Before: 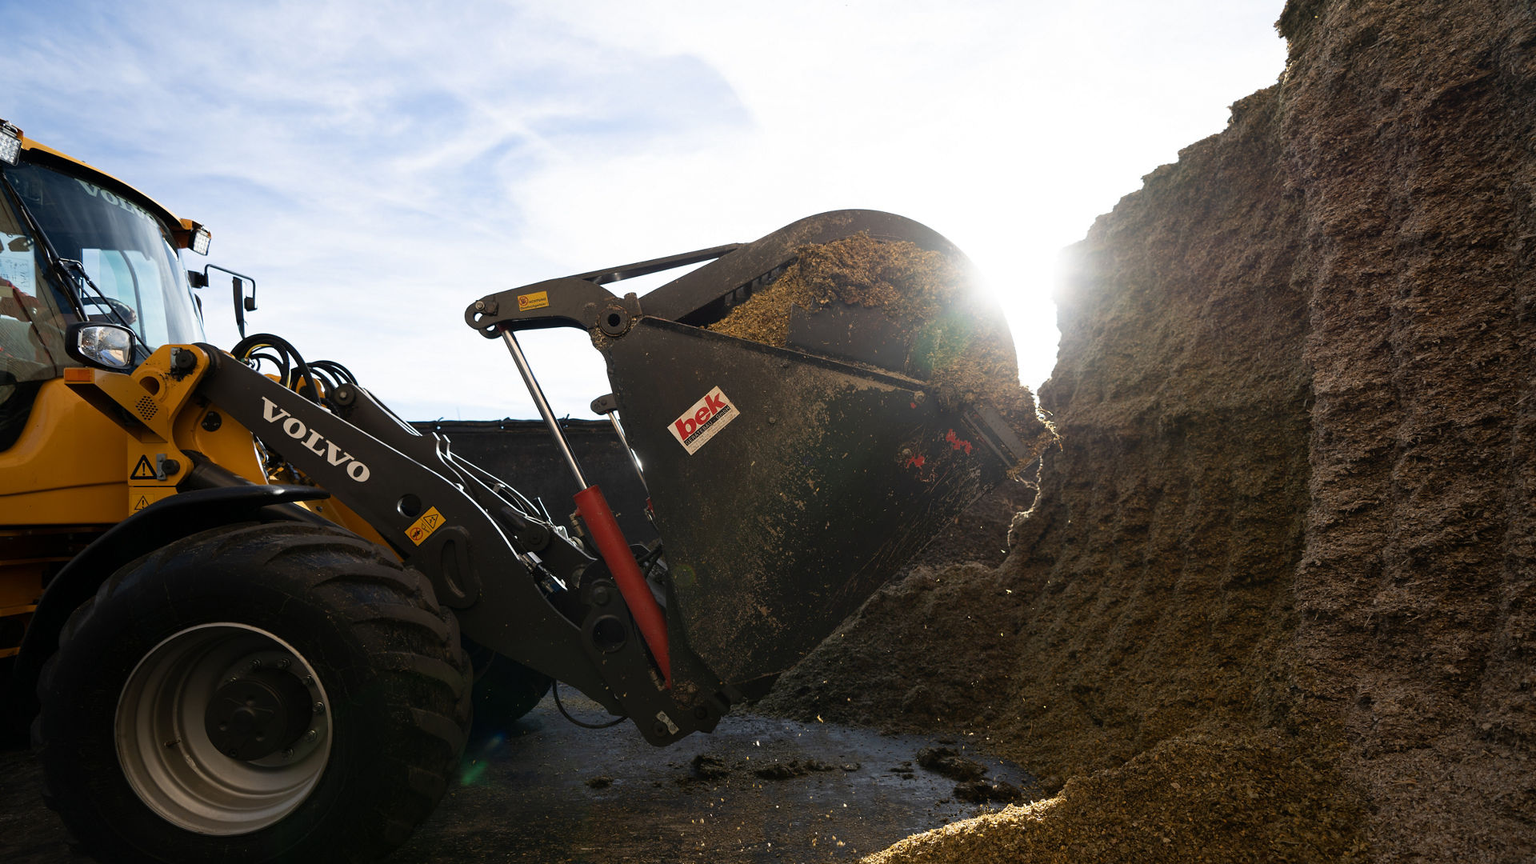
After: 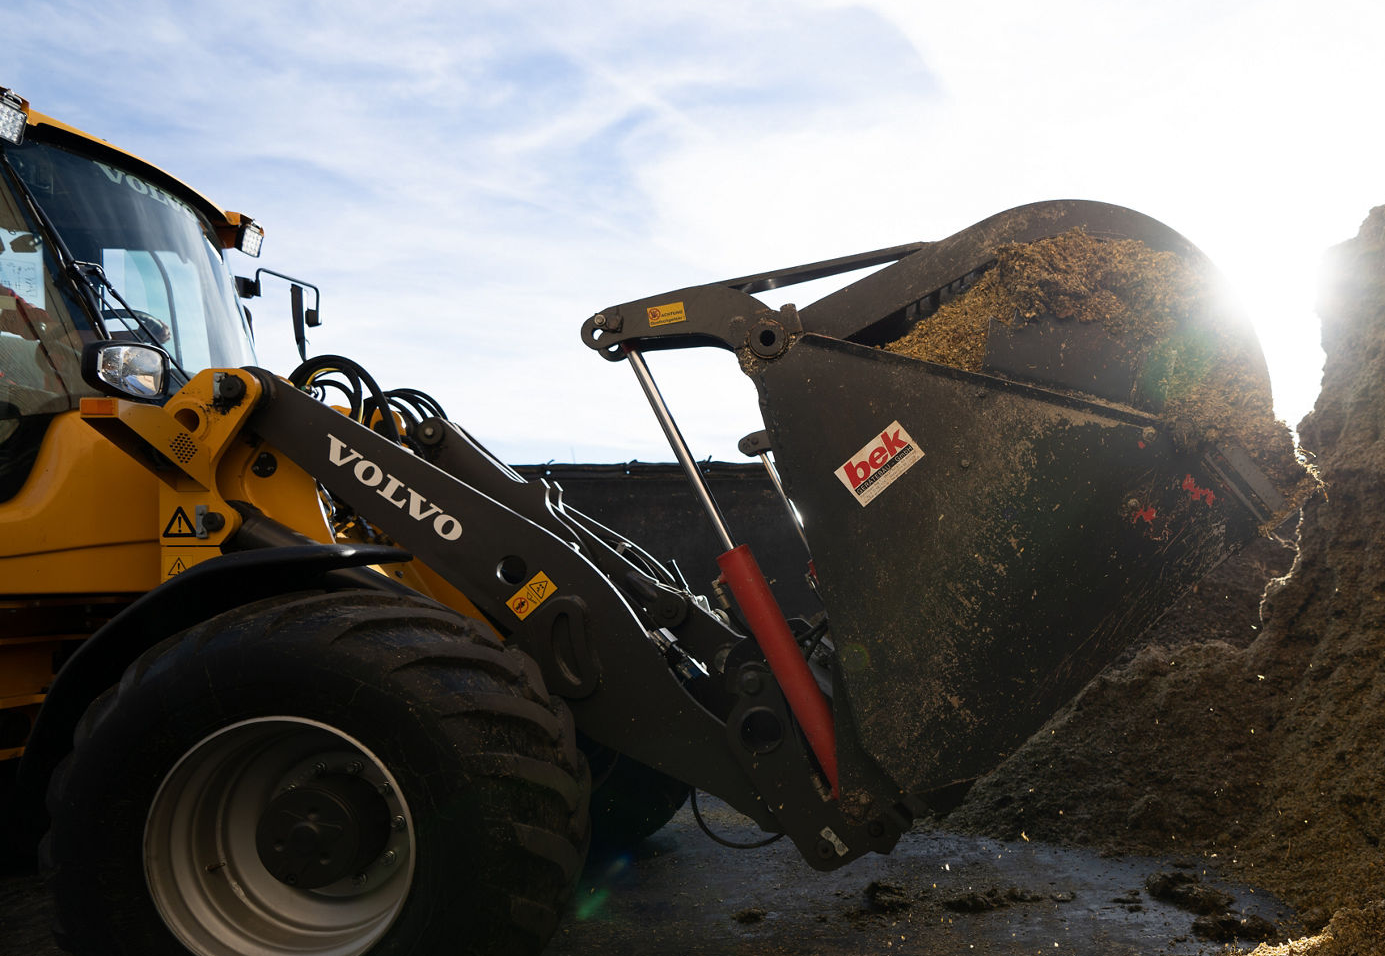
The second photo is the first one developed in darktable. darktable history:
crop: top 5.753%, right 27.849%, bottom 5.68%
